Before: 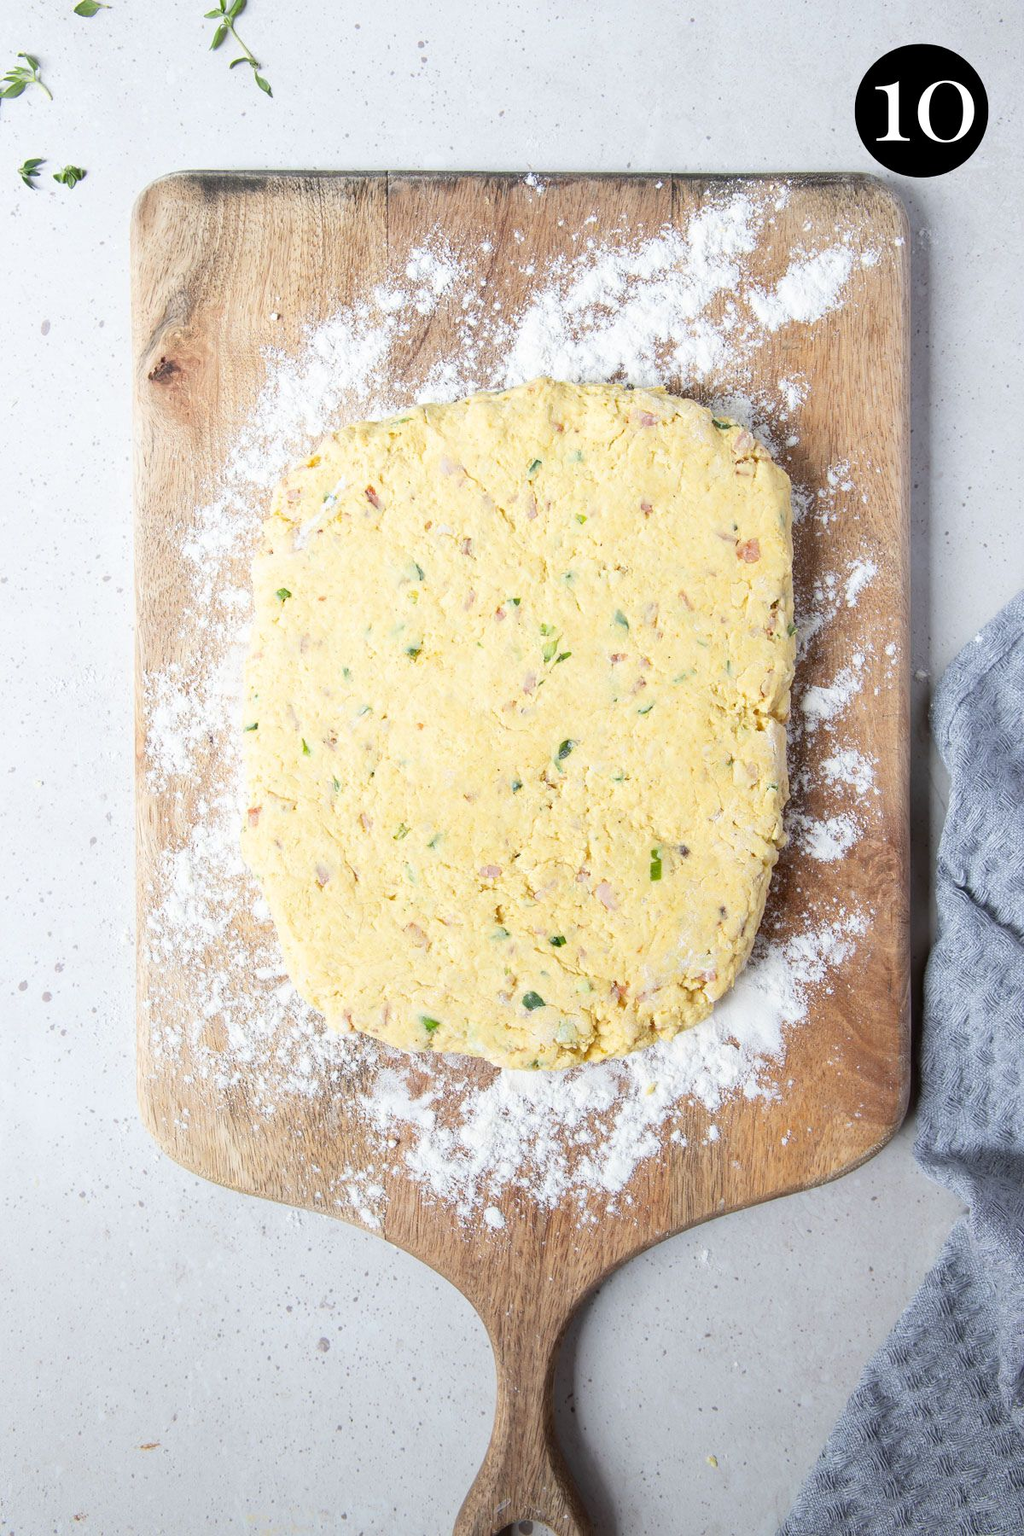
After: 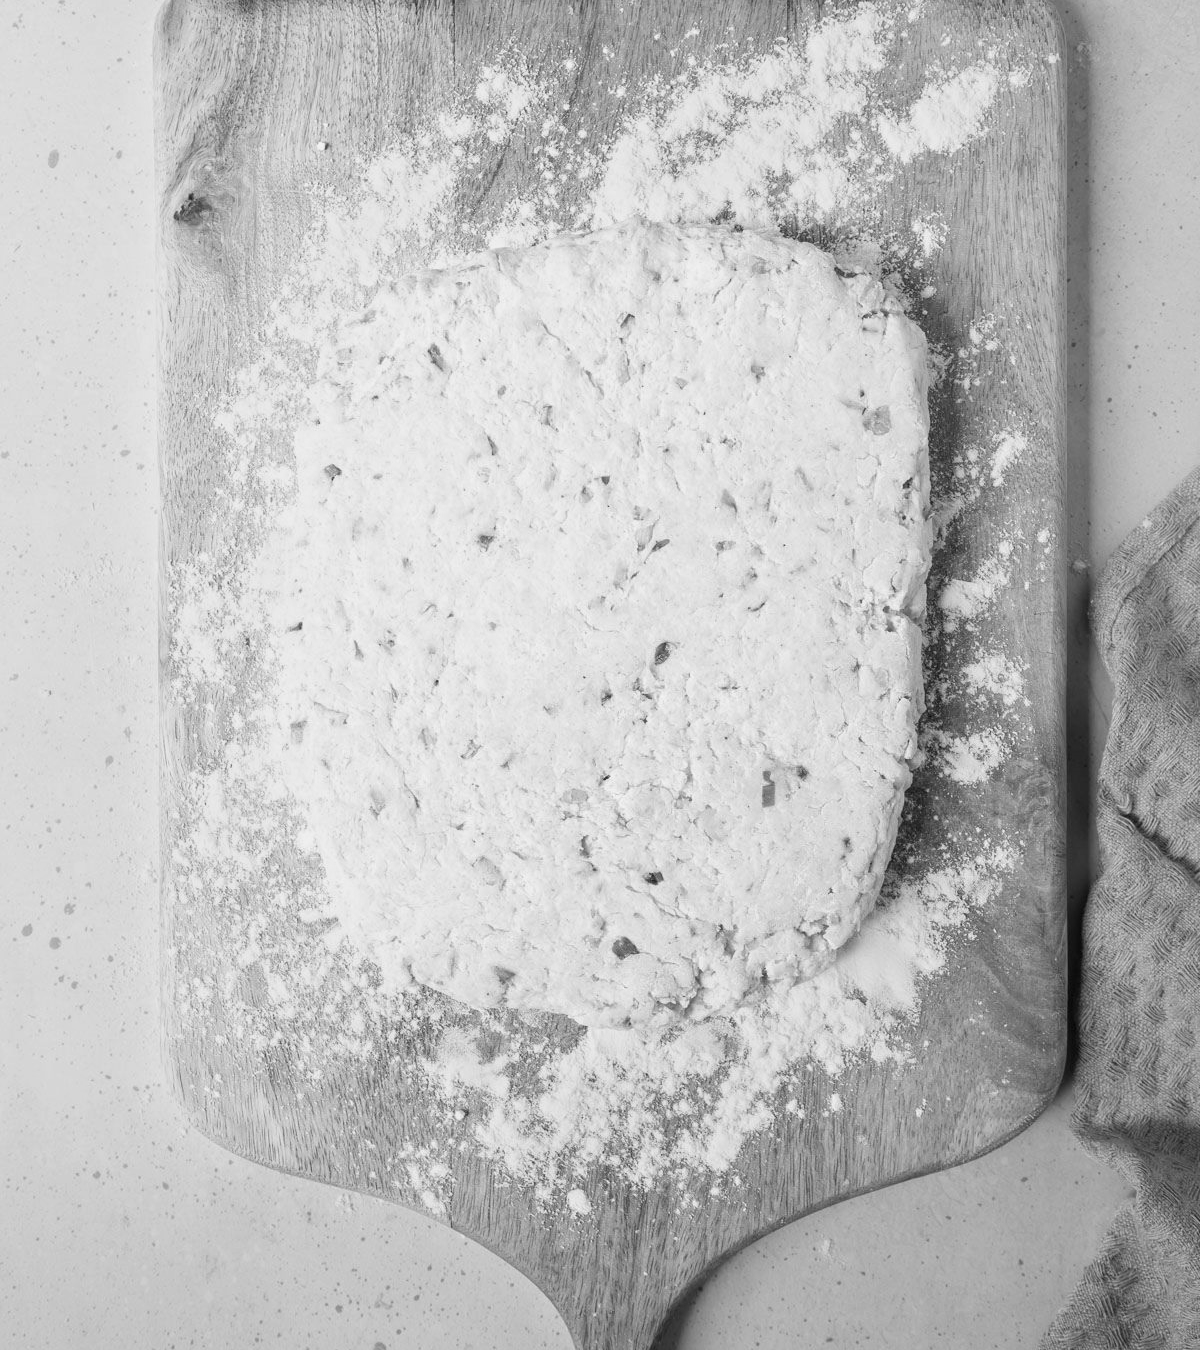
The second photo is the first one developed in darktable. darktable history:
crop and rotate: top 12.5%, bottom 12.5%
monochrome: a 26.22, b 42.67, size 0.8
